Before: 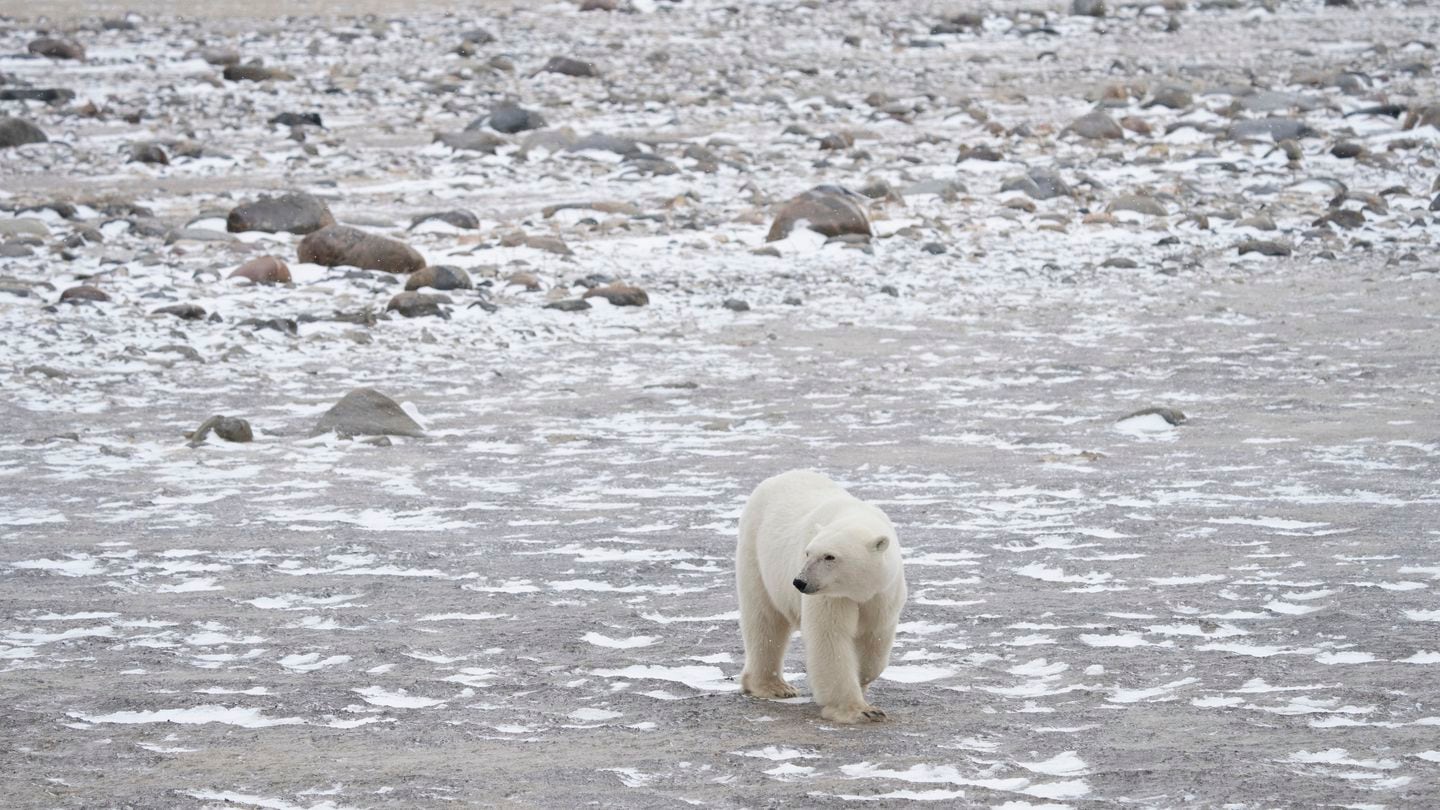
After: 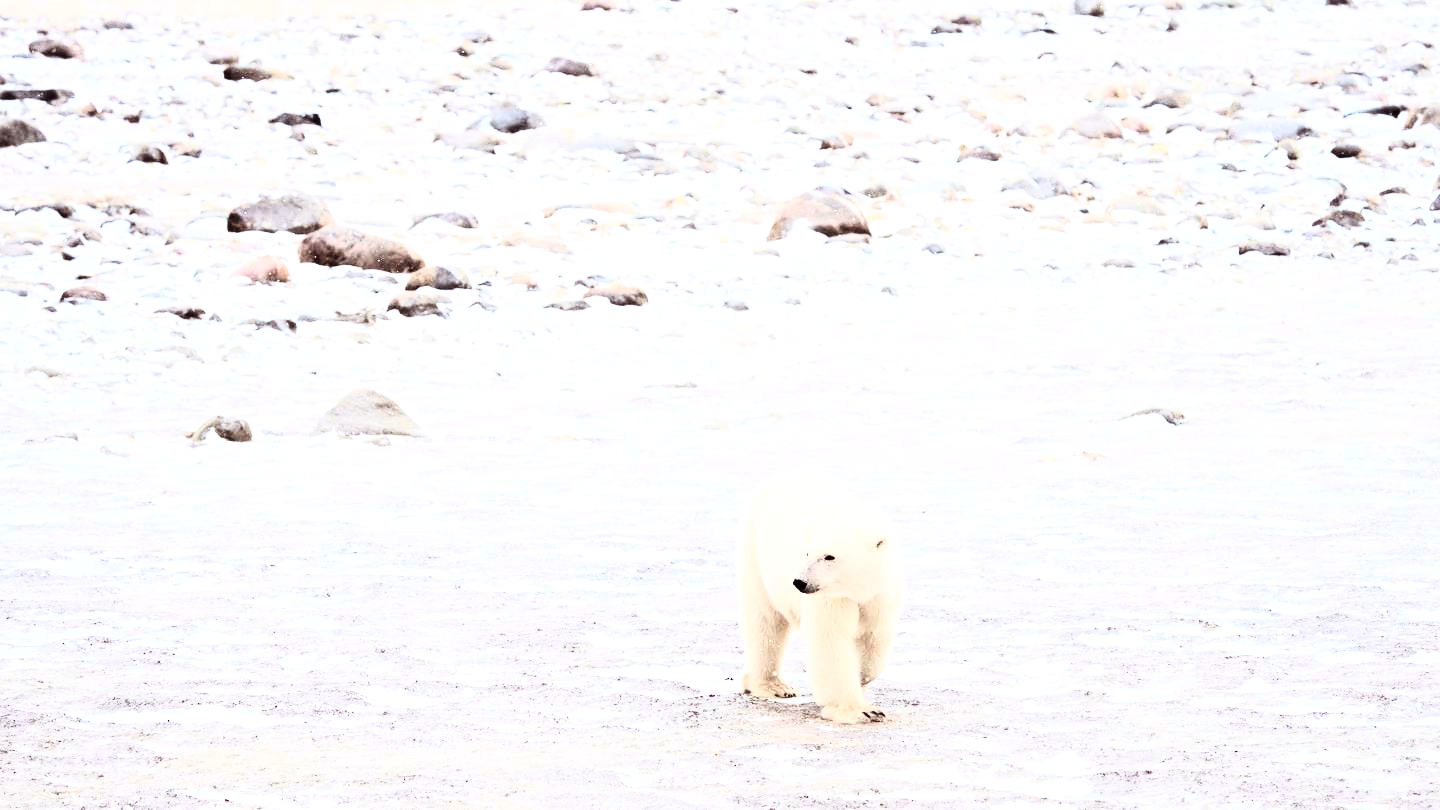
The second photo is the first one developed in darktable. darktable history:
rgb curve: curves: ch0 [(0, 0) (0.21, 0.15) (0.24, 0.21) (0.5, 0.75) (0.75, 0.96) (0.89, 0.99) (1, 1)]; ch1 [(0, 0.02) (0.21, 0.13) (0.25, 0.2) (0.5, 0.67) (0.75, 0.9) (0.89, 0.97) (1, 1)]; ch2 [(0, 0.02) (0.21, 0.13) (0.25, 0.2) (0.5, 0.67) (0.75, 0.9) (0.89, 0.97) (1, 1)], compensate middle gray true
rgb levels: mode RGB, independent channels, levels [[0, 0.474, 1], [0, 0.5, 1], [0, 0.5, 1]]
tone equalizer: -8 EV -1.08 EV, -7 EV -1.01 EV, -6 EV -0.867 EV, -5 EV -0.578 EV, -3 EV 0.578 EV, -2 EV 0.867 EV, -1 EV 1.01 EV, +0 EV 1.08 EV, edges refinement/feathering 500, mask exposure compensation -1.57 EV, preserve details no
